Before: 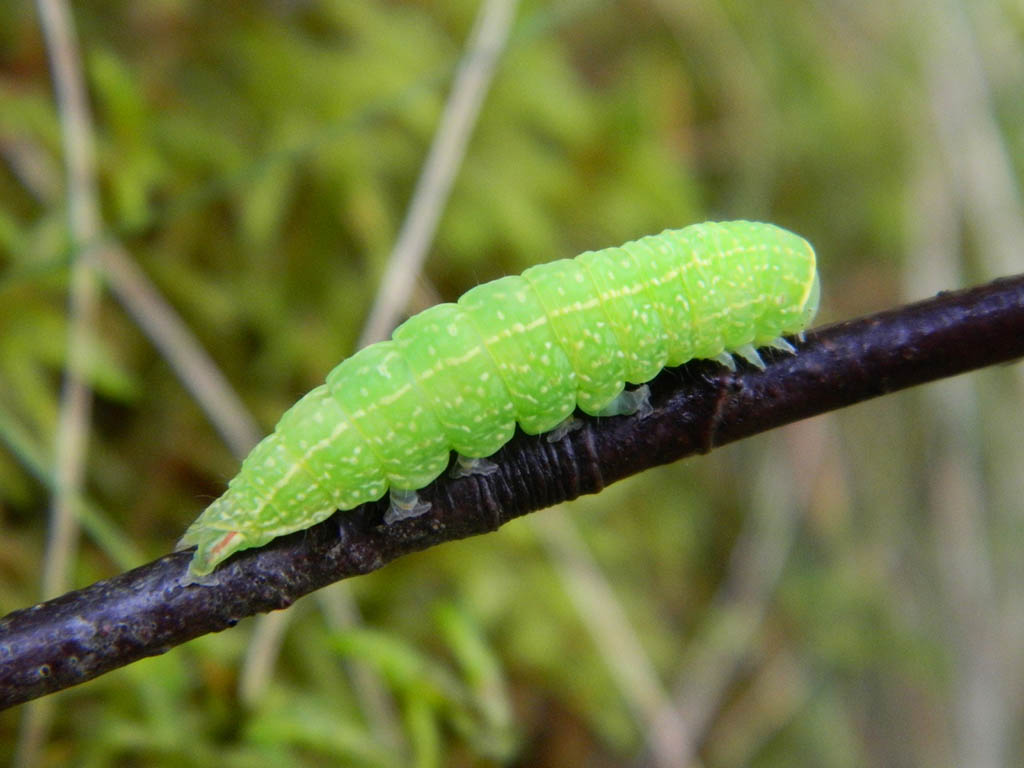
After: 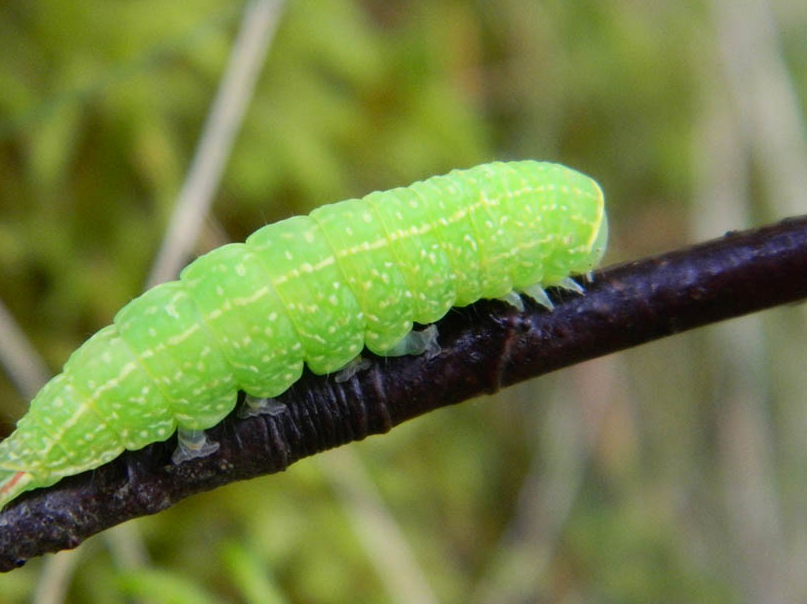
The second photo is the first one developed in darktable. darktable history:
white balance: emerald 1
crop and rotate: left 20.74%, top 7.912%, right 0.375%, bottom 13.378%
contrast brightness saturation: contrast 0.05
